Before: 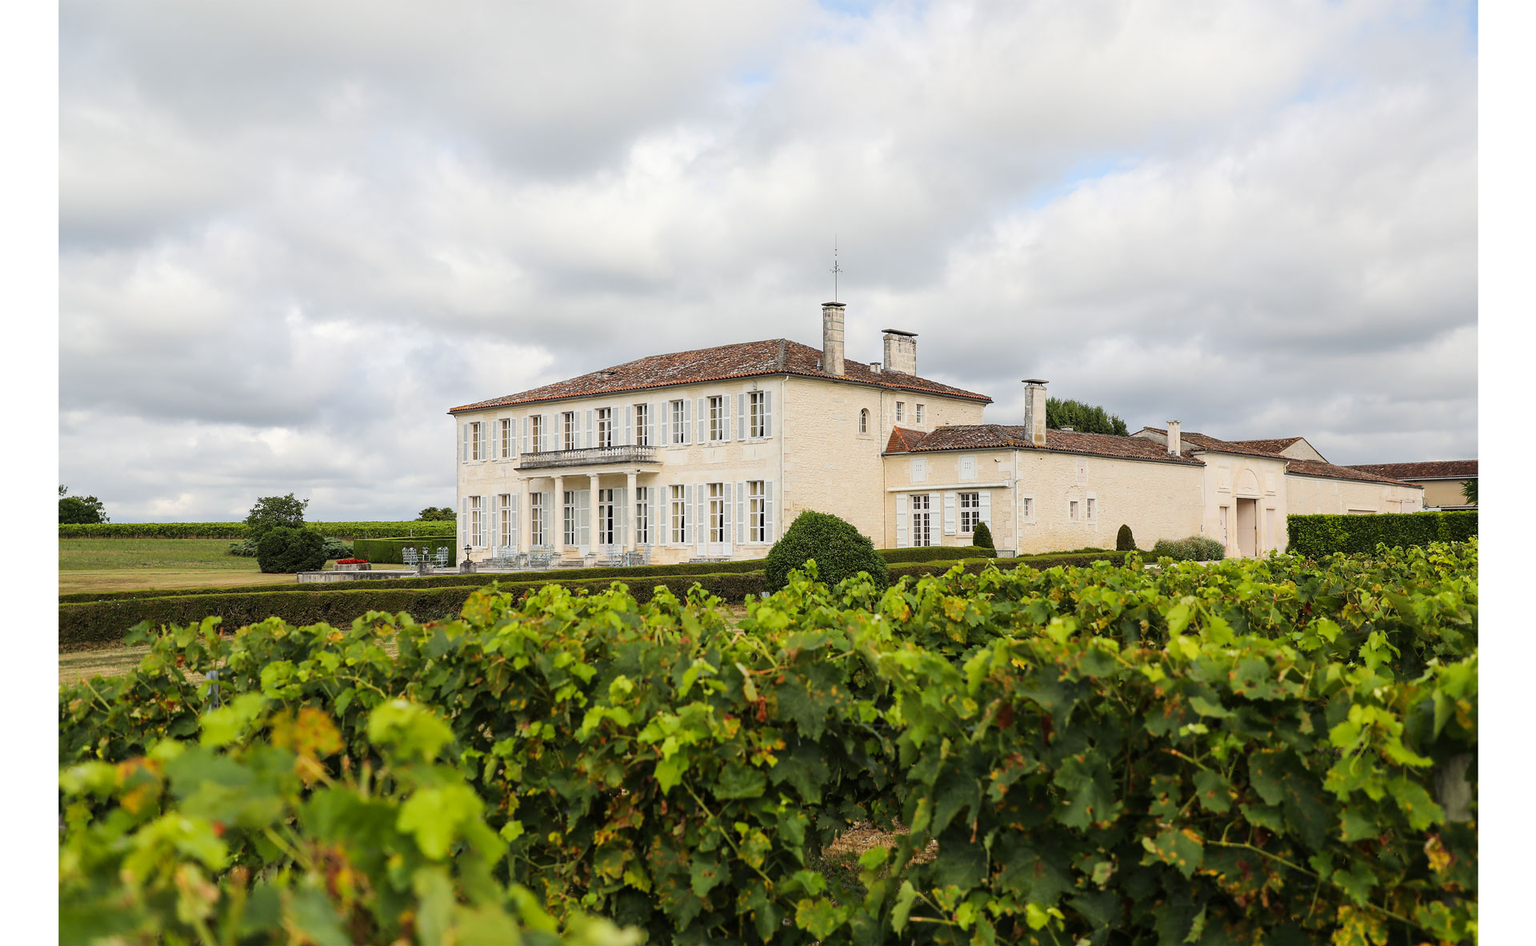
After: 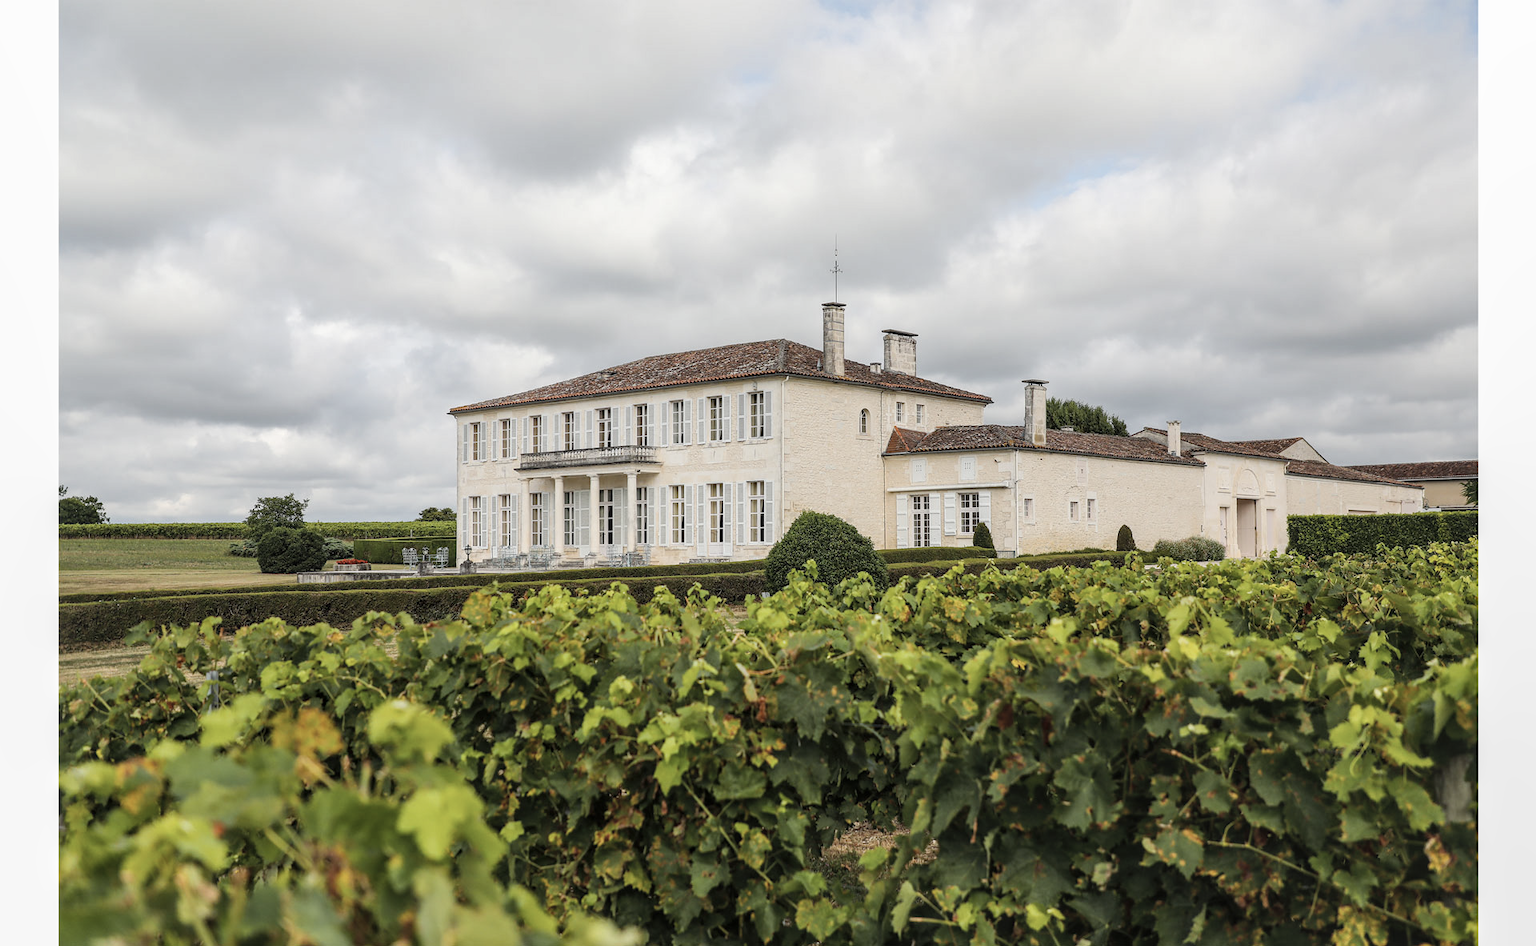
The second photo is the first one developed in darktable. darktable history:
contrast brightness saturation: contrast -0.05, saturation -0.41
local contrast: on, module defaults
color balance: output saturation 110%
